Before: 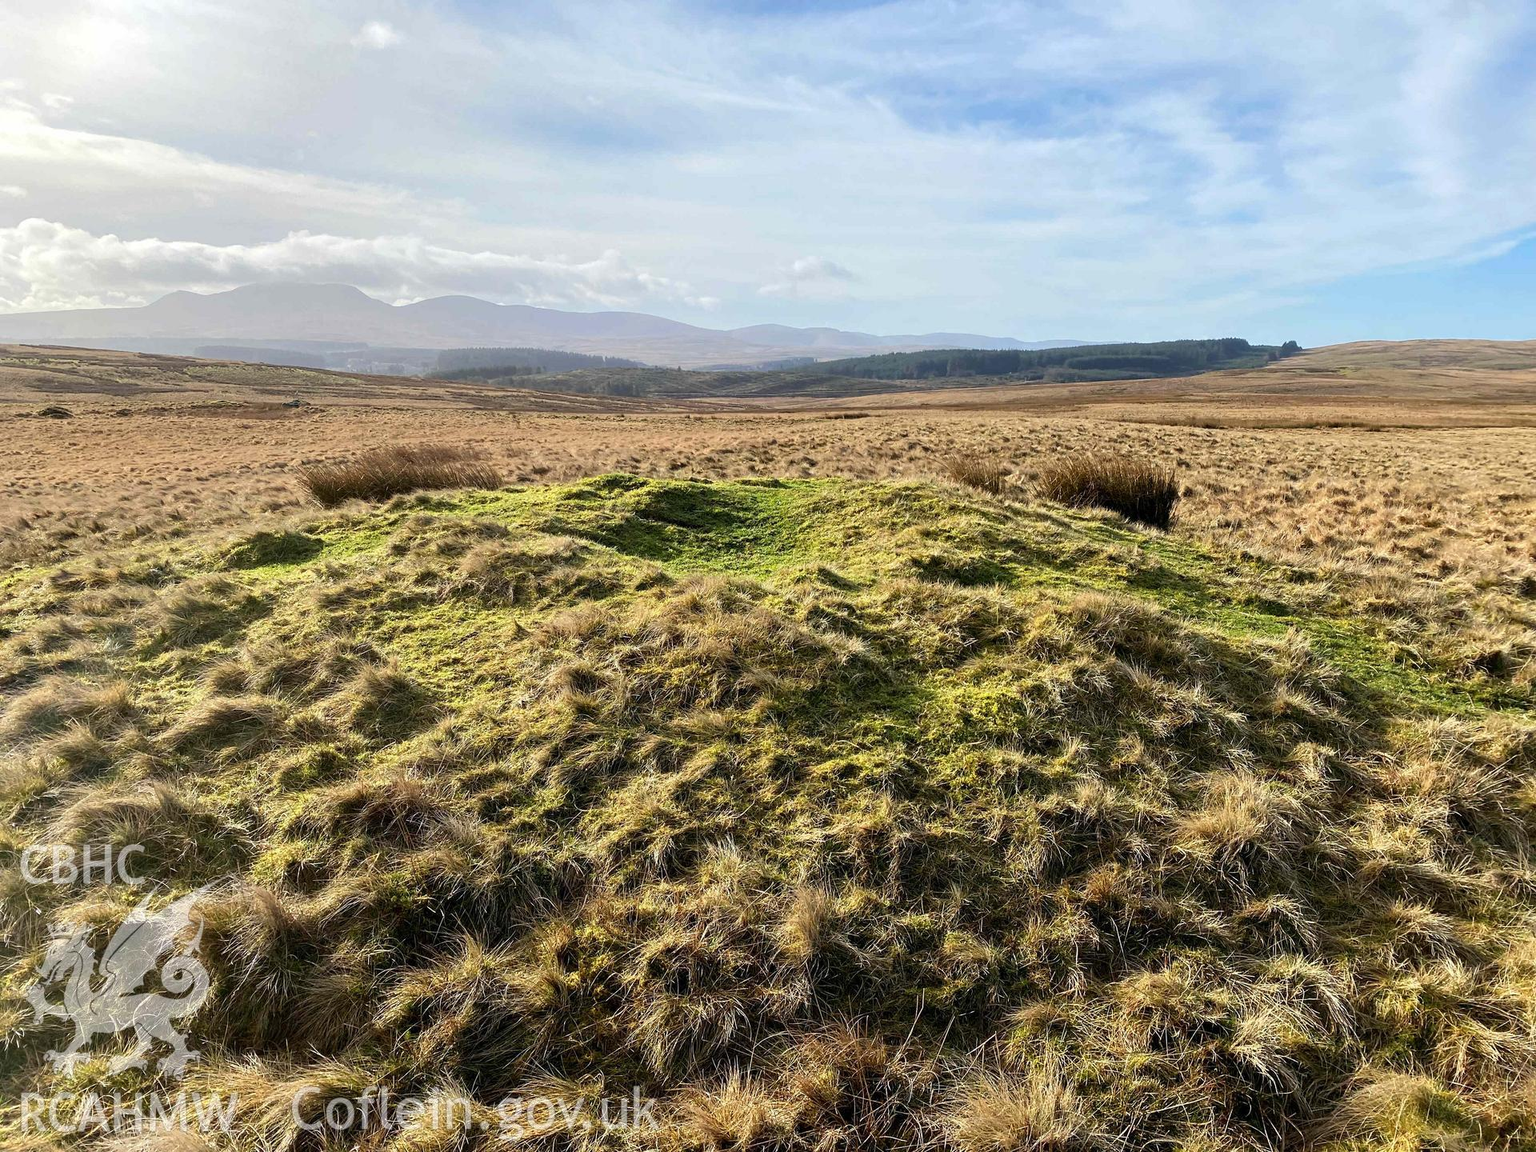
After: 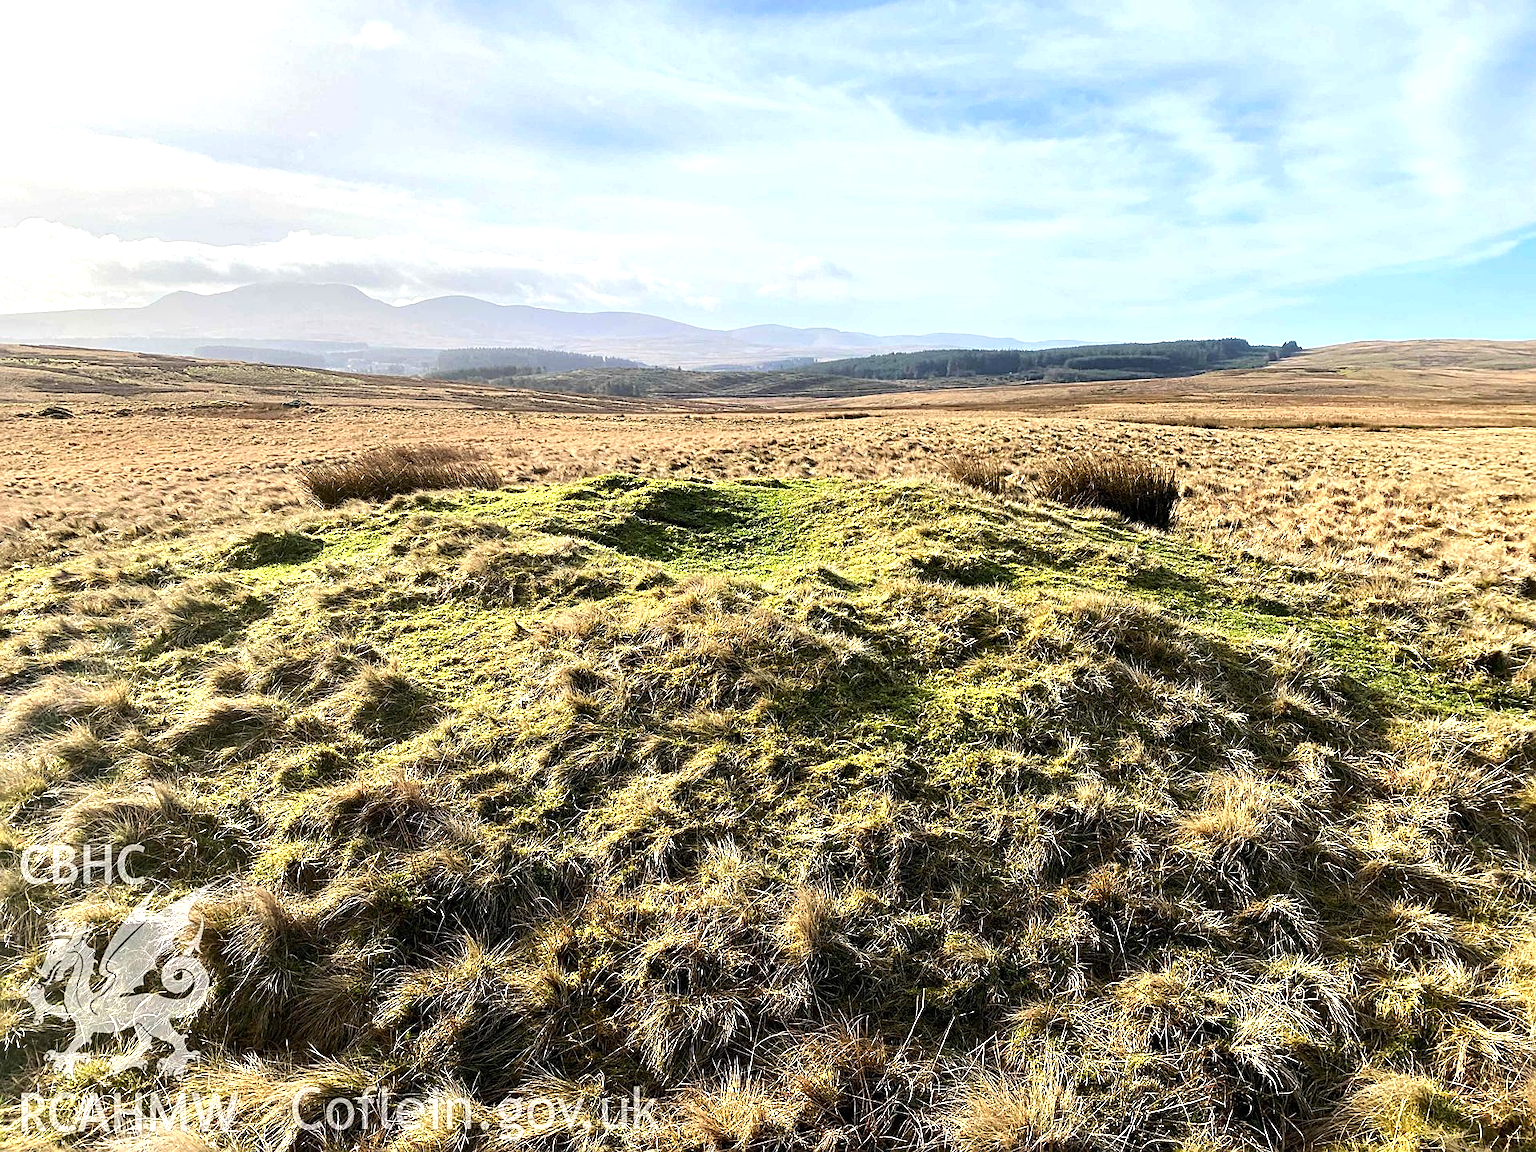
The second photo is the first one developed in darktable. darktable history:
tone equalizer: -8 EV 0.001 EV, -7 EV -0.001 EV, -6 EV 0.004 EV, -5 EV -0.038 EV, -4 EV -0.146 EV, -3 EV -0.149 EV, -2 EV 0.257 EV, -1 EV 0.716 EV, +0 EV 0.495 EV
sharpen: on, module defaults
